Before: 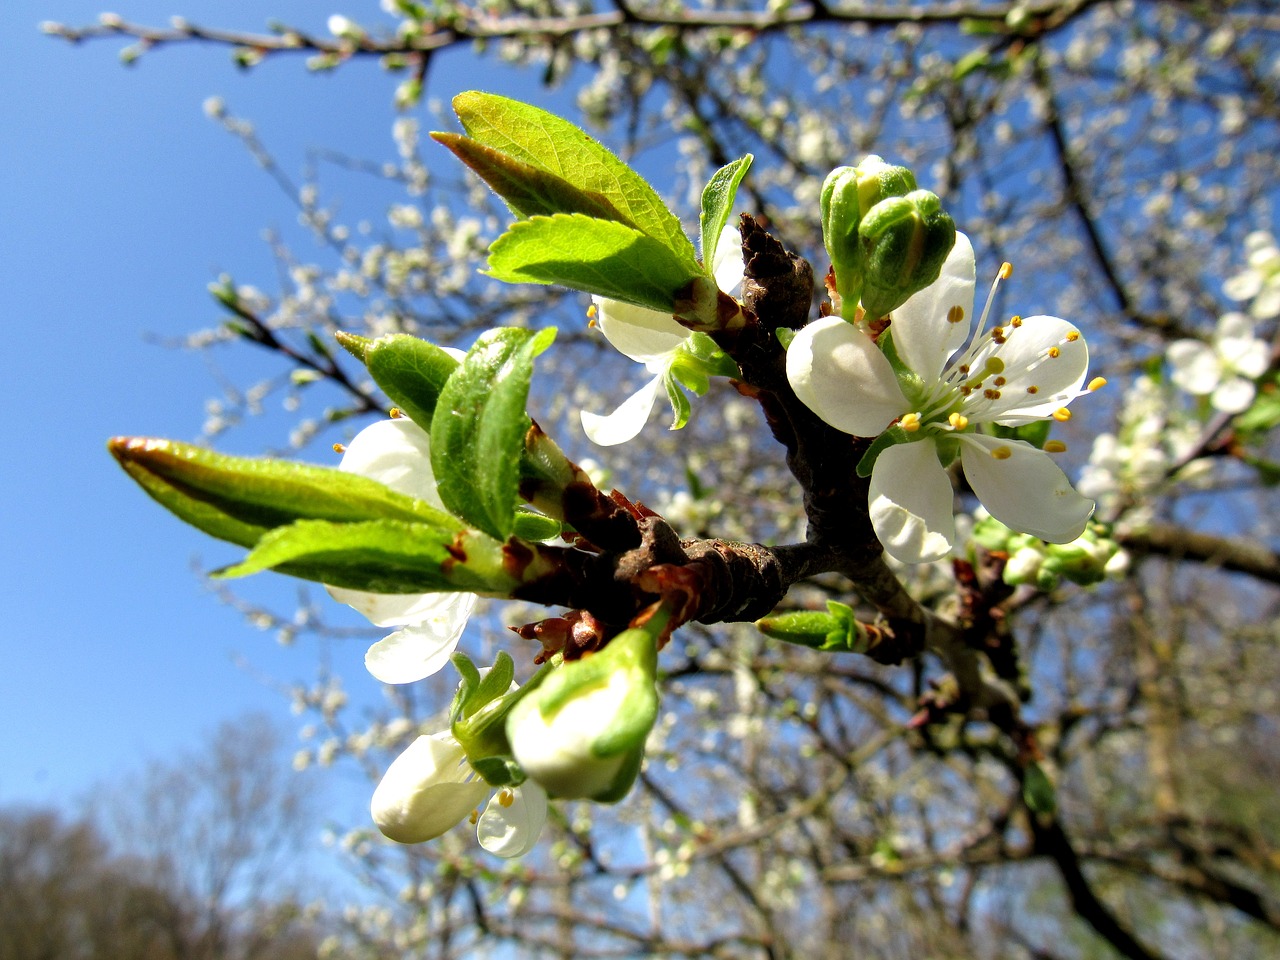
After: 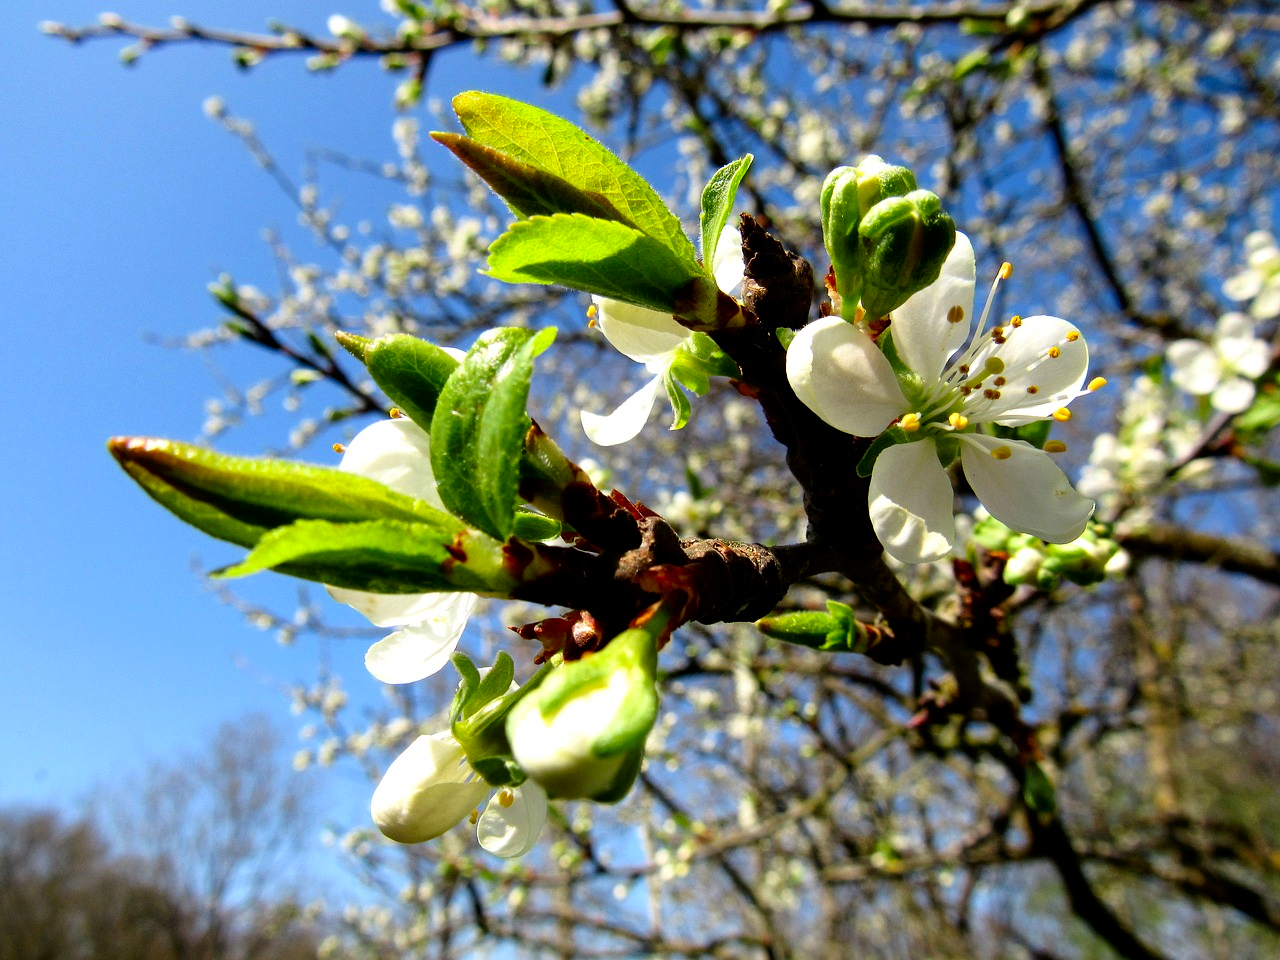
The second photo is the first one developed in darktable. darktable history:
rgb curve: curves: ch0 [(0, 0) (0.136, 0.078) (0.262, 0.245) (0.414, 0.42) (1, 1)], compensate middle gray true, preserve colors basic power
contrast brightness saturation: contrast 0.13, brightness -0.05, saturation 0.16
